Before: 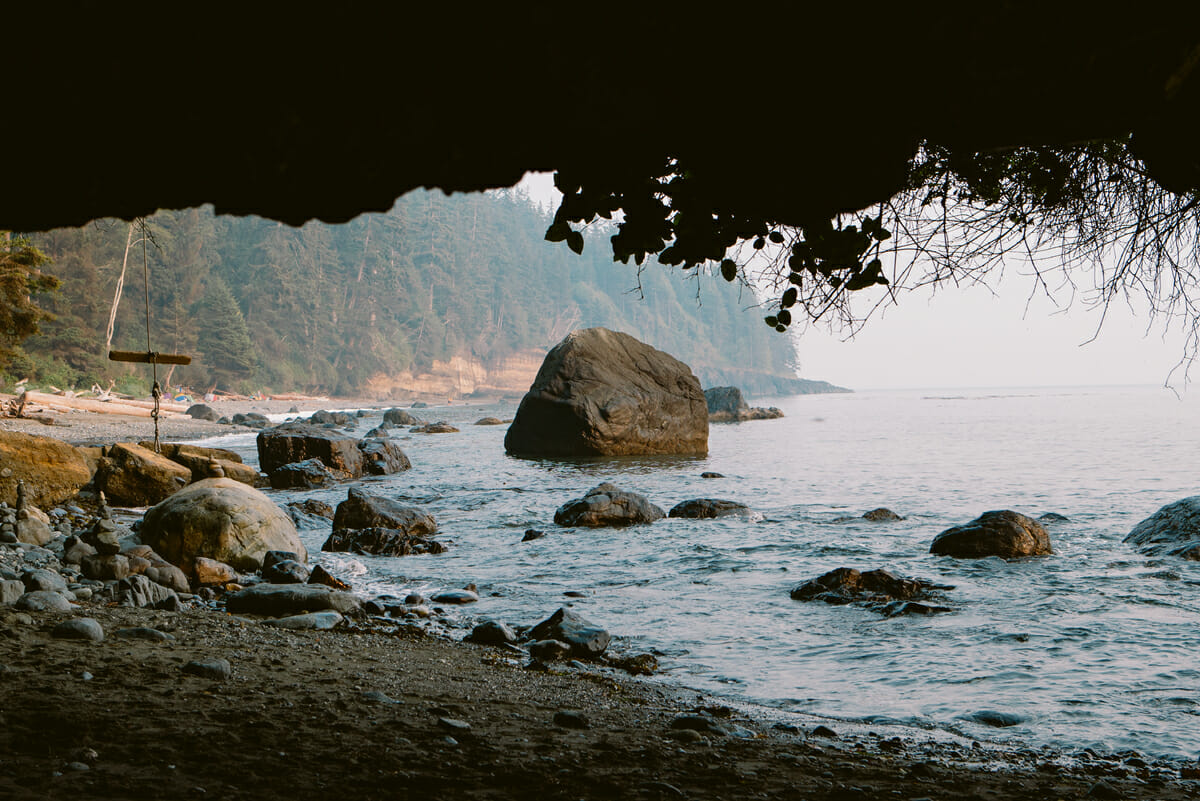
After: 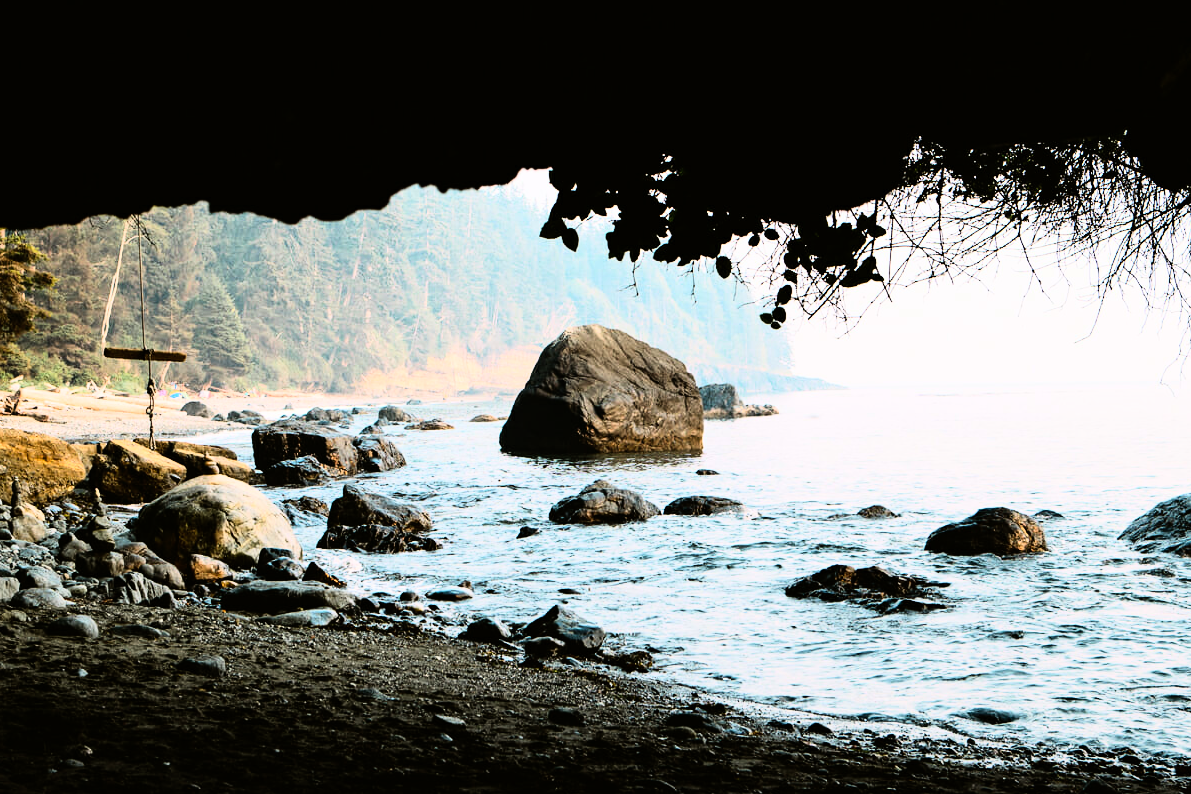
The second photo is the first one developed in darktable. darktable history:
crop: left 0.434%, top 0.485%, right 0.244%, bottom 0.386%
rgb curve: curves: ch0 [(0, 0) (0.21, 0.15) (0.24, 0.21) (0.5, 0.75) (0.75, 0.96) (0.89, 0.99) (1, 1)]; ch1 [(0, 0.02) (0.21, 0.13) (0.25, 0.2) (0.5, 0.67) (0.75, 0.9) (0.89, 0.97) (1, 1)]; ch2 [(0, 0.02) (0.21, 0.13) (0.25, 0.2) (0.5, 0.67) (0.75, 0.9) (0.89, 0.97) (1, 1)], compensate middle gray true
